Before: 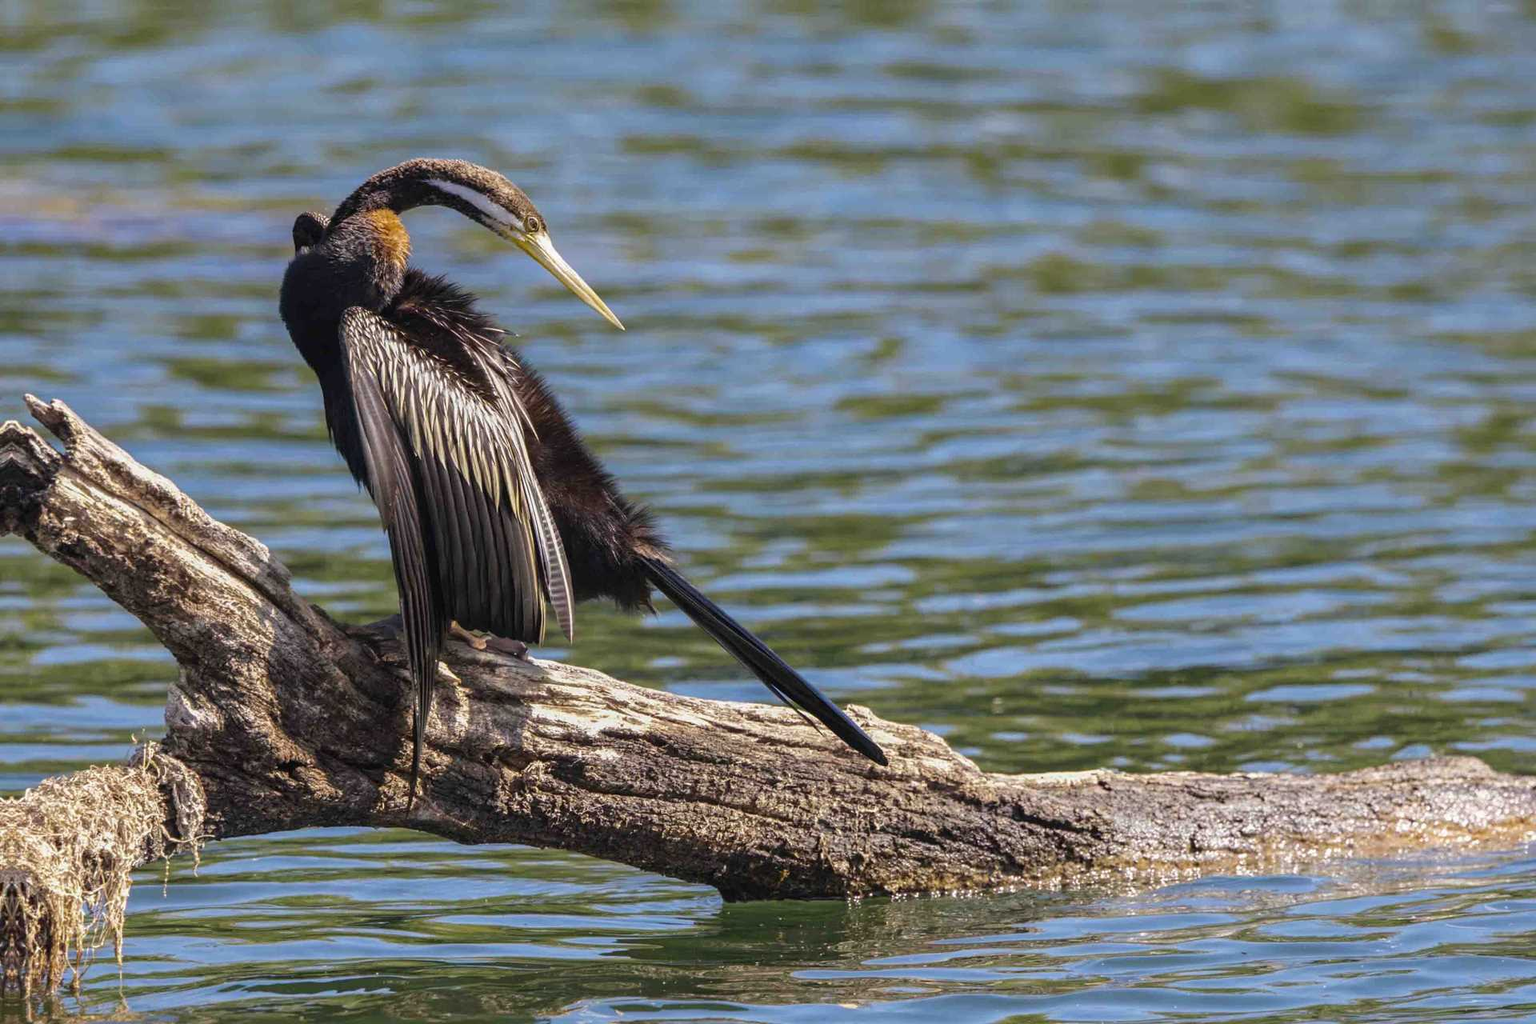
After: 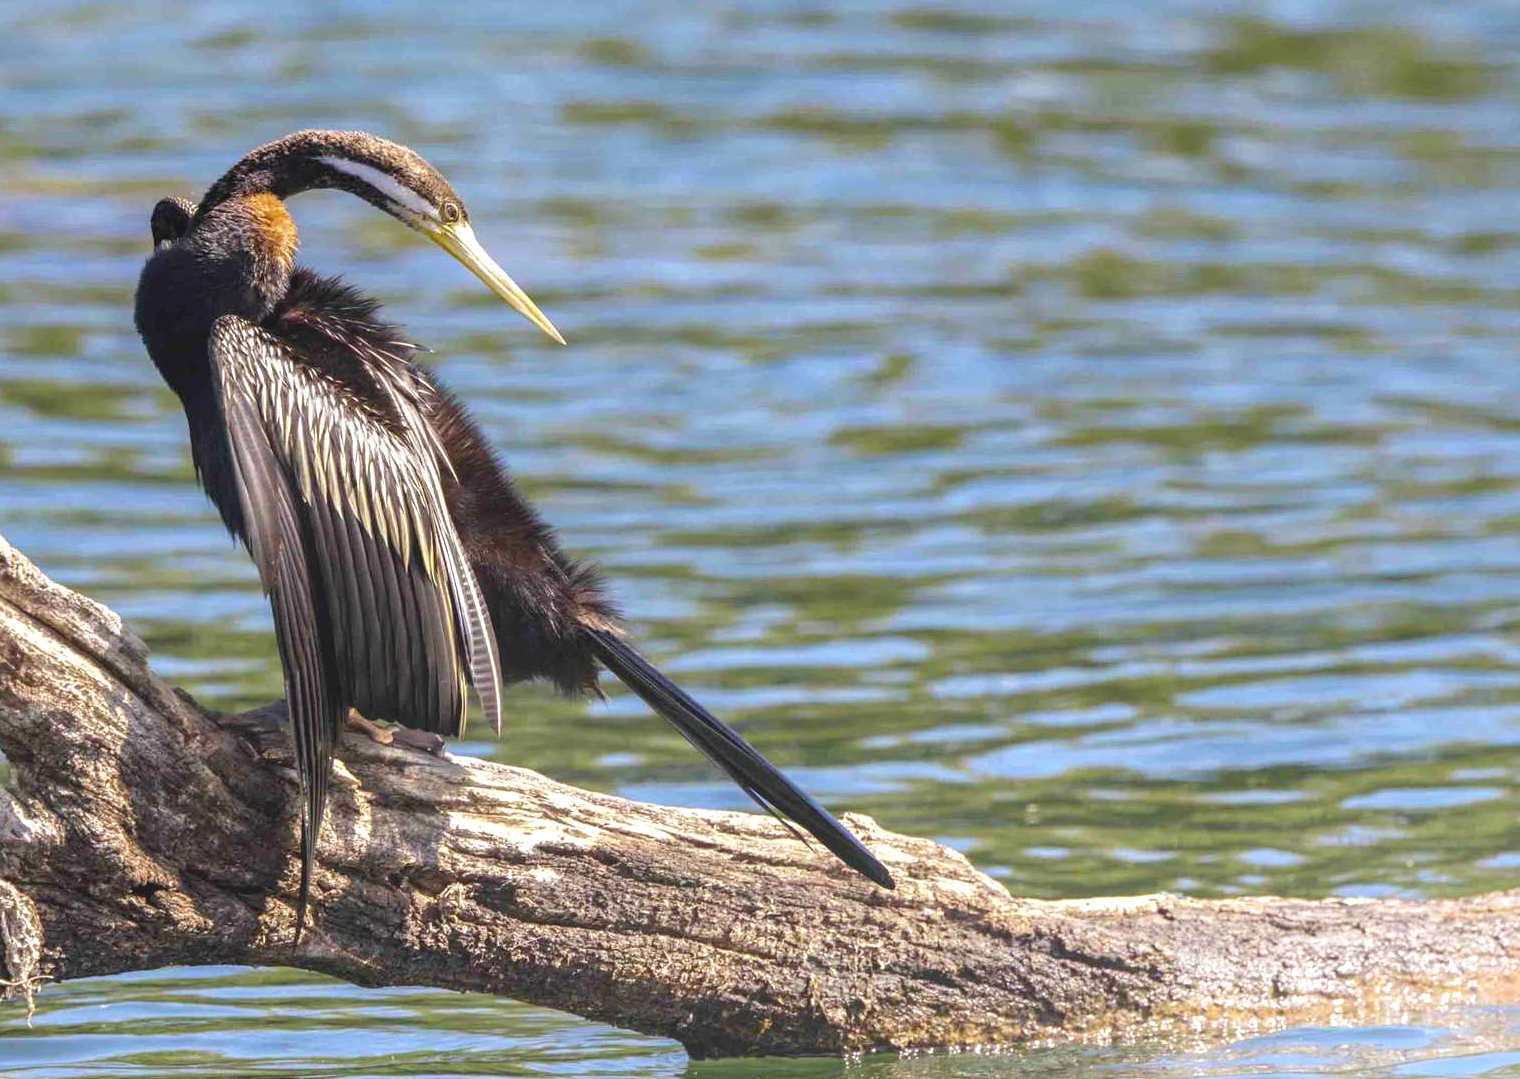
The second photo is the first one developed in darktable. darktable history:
crop: left 11.225%, top 5.381%, right 9.565%, bottom 10.314%
exposure: black level correction 0.001, exposure 0.5 EV, compensate exposure bias true, compensate highlight preservation false
bloom: size 40%
